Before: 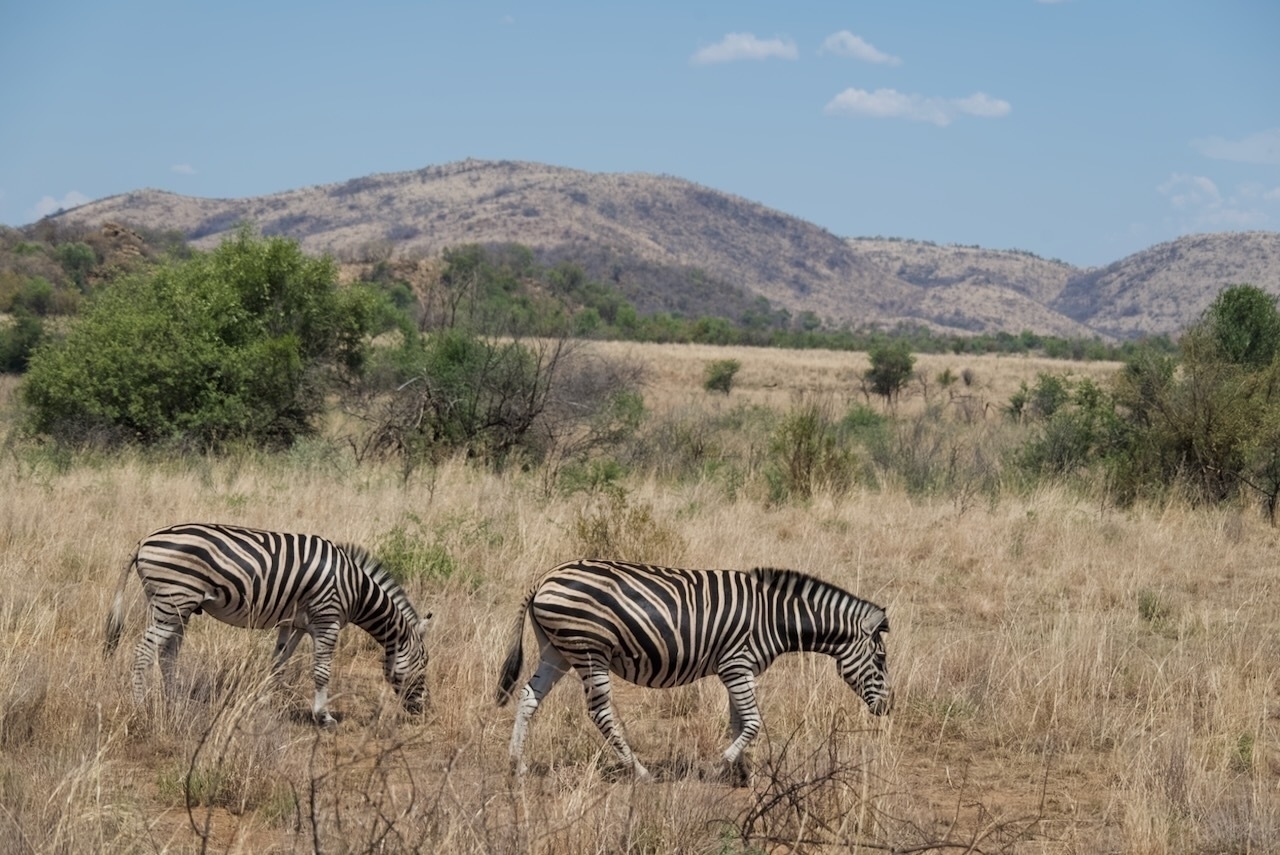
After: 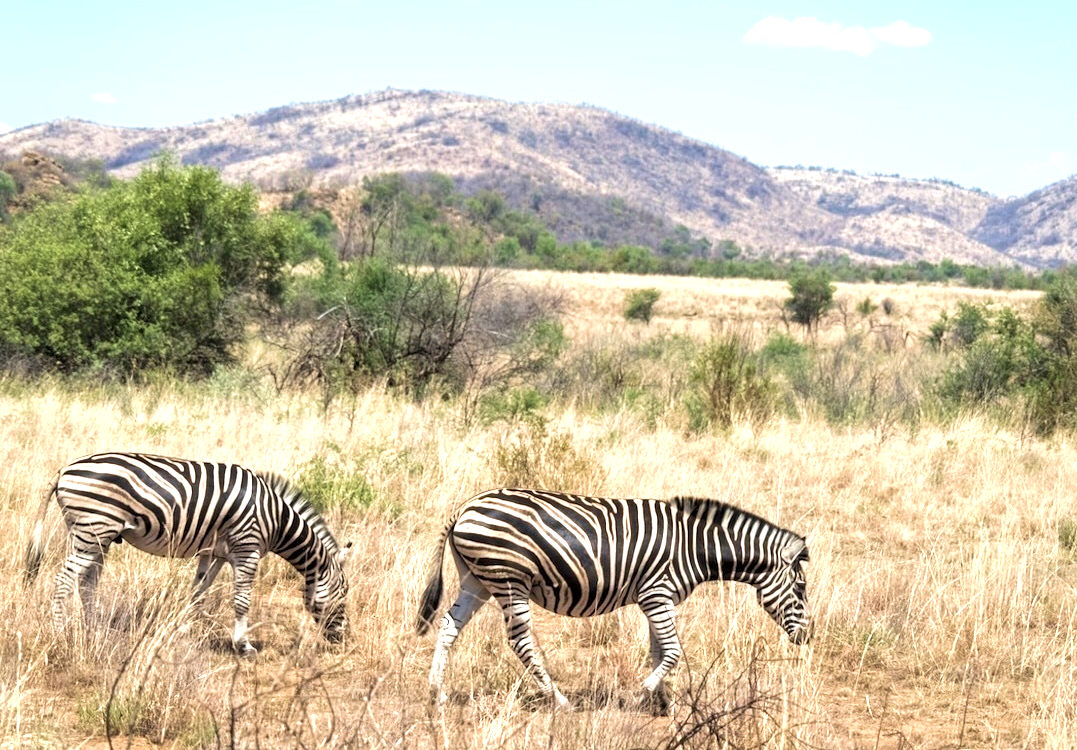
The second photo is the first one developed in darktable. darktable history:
levels: levels [0.016, 0.484, 0.953]
crop: left 6.297%, top 8.328%, right 9.542%, bottom 3.843%
velvia: on, module defaults
exposure: black level correction 0, exposure 1.107 EV, compensate exposure bias true, compensate highlight preservation false
local contrast: highlights 103%, shadows 100%, detail 119%, midtone range 0.2
